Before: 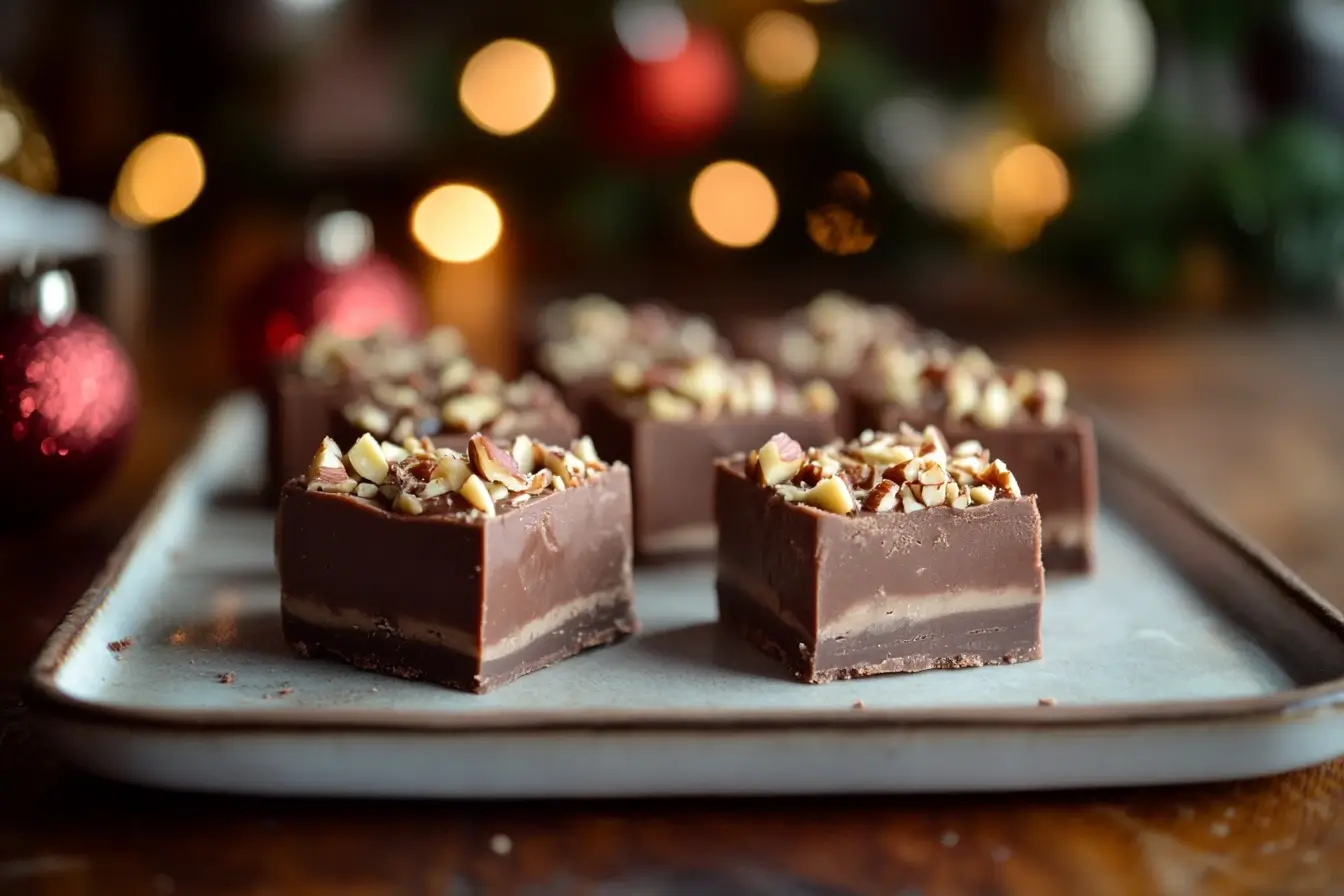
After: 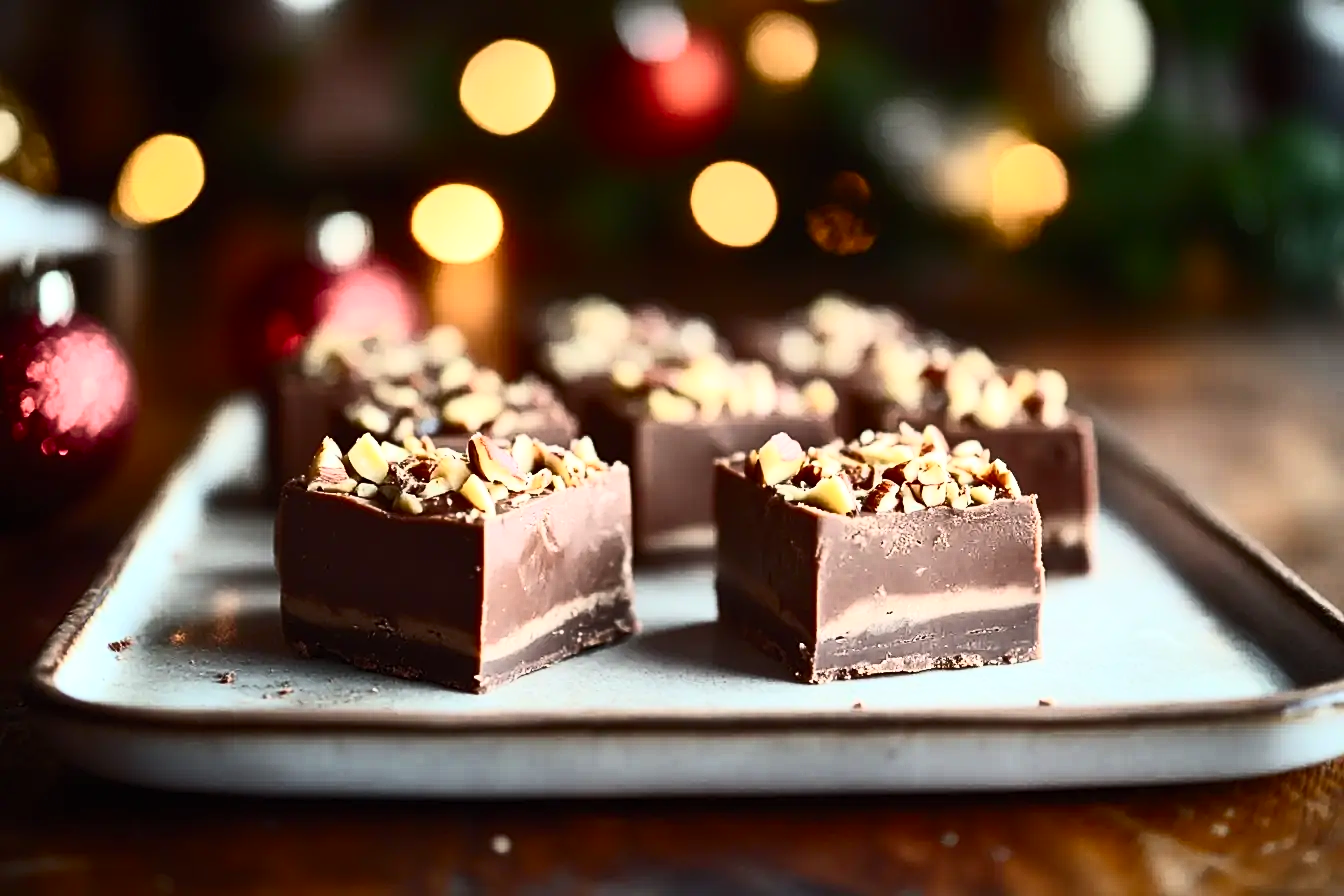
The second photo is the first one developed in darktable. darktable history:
sharpen: on, module defaults
contrast brightness saturation: contrast 0.62, brightness 0.34, saturation 0.14
